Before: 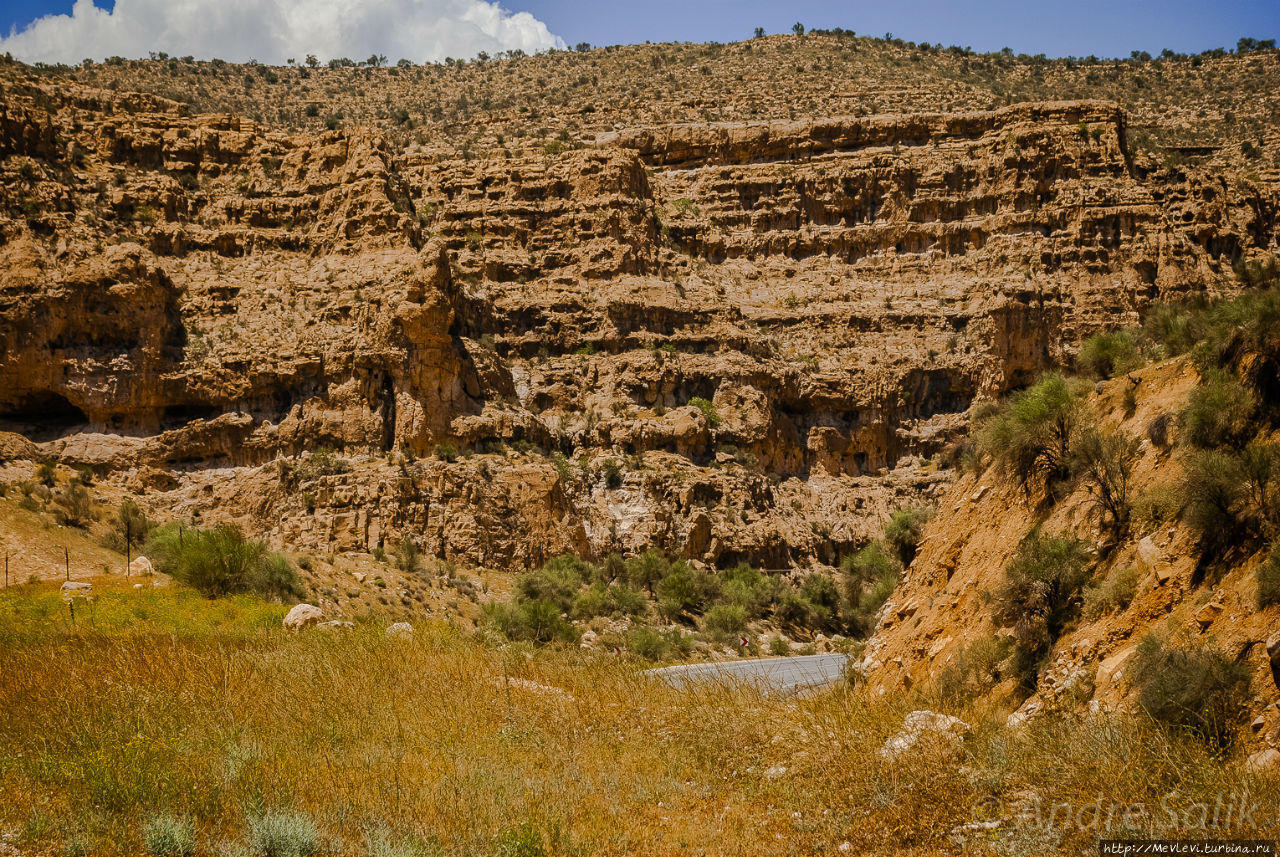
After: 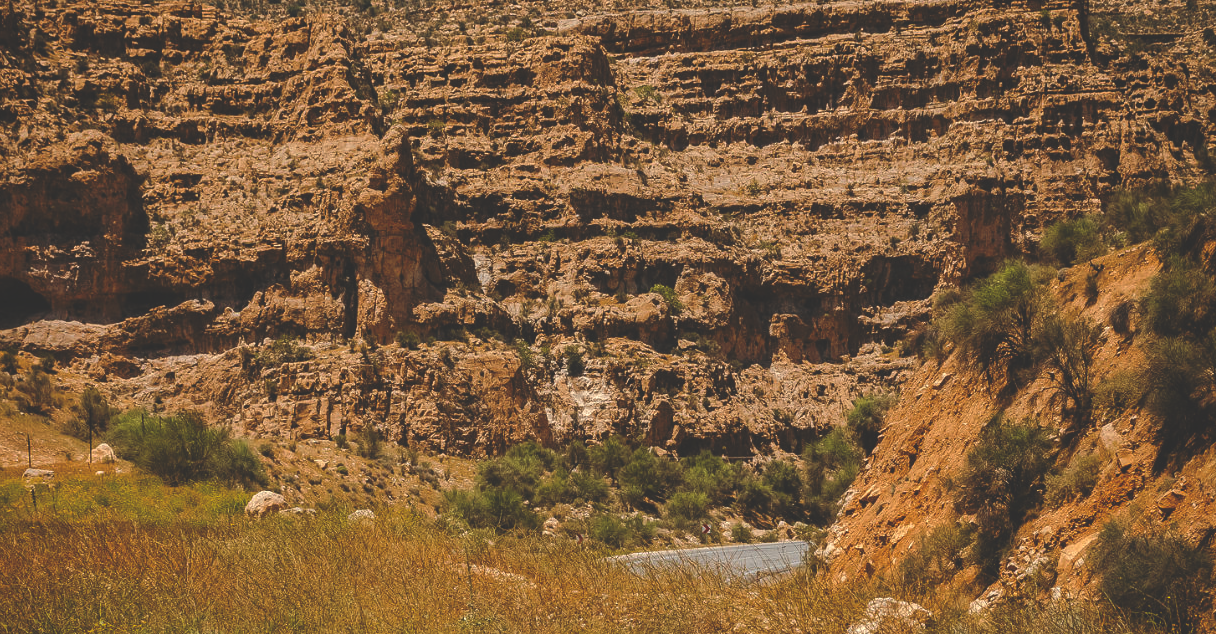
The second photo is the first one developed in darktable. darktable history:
rgb curve: curves: ch0 [(0, 0.186) (0.314, 0.284) (0.775, 0.708) (1, 1)], compensate middle gray true, preserve colors none
exposure: exposure 0.375 EV, compensate highlight preservation false
crop and rotate: left 2.991%, top 13.302%, right 1.981%, bottom 12.636%
